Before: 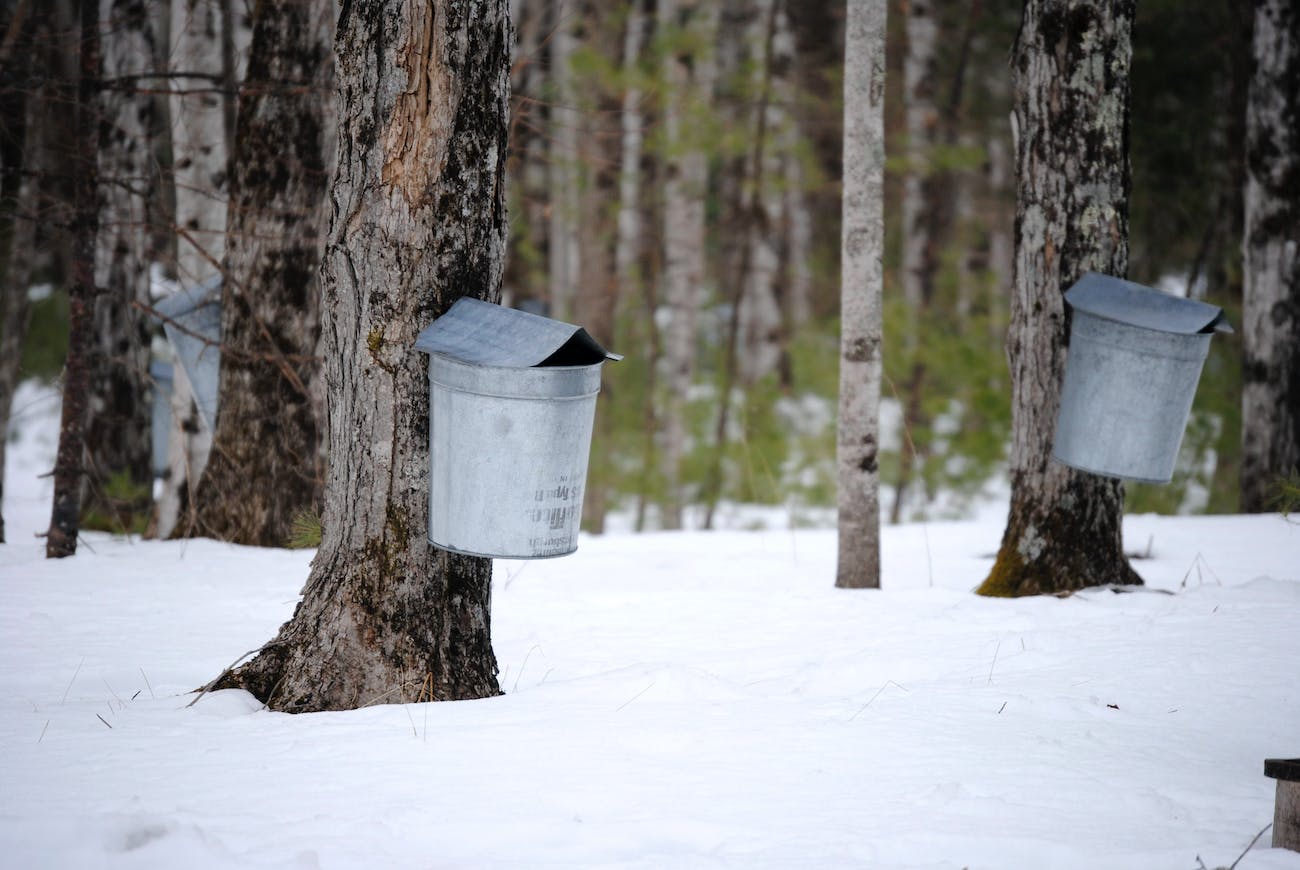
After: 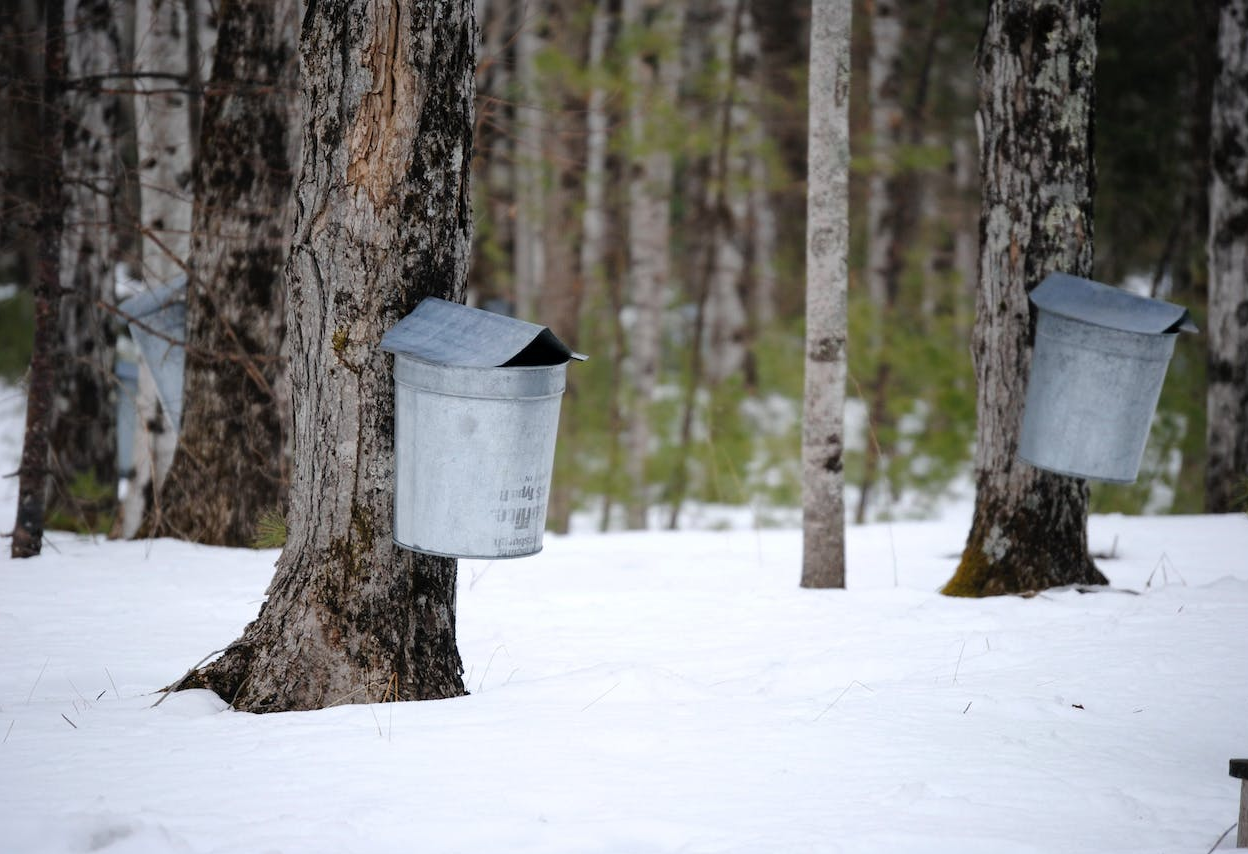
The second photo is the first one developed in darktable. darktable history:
crop and rotate: left 2.731%, right 1.258%, bottom 1.775%
